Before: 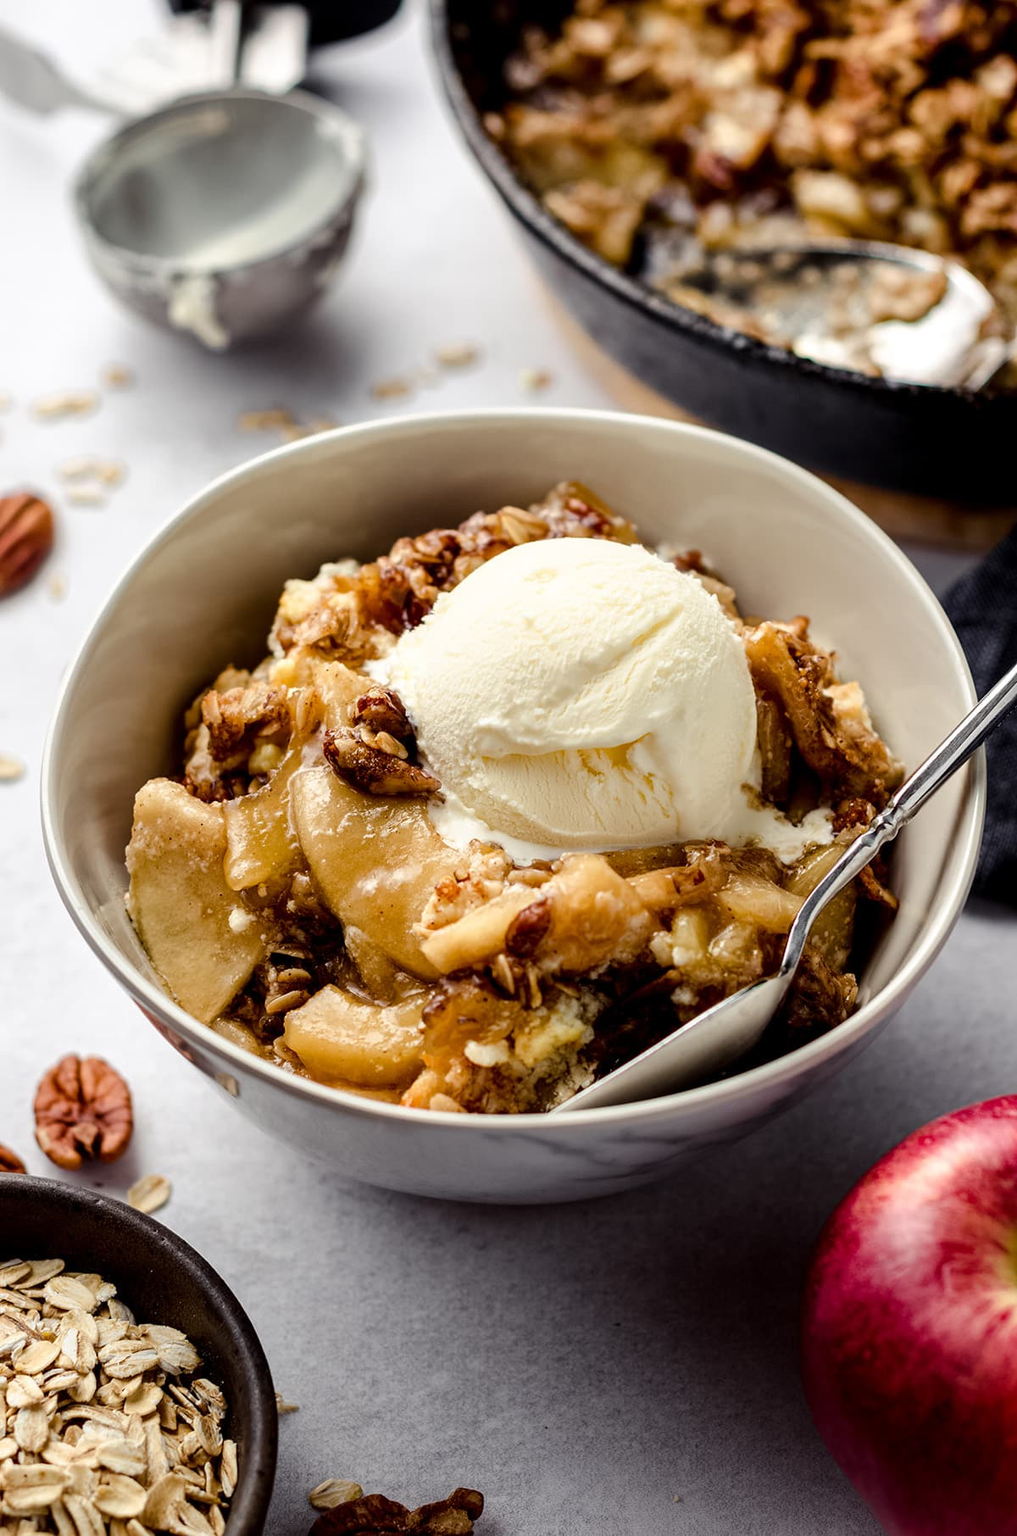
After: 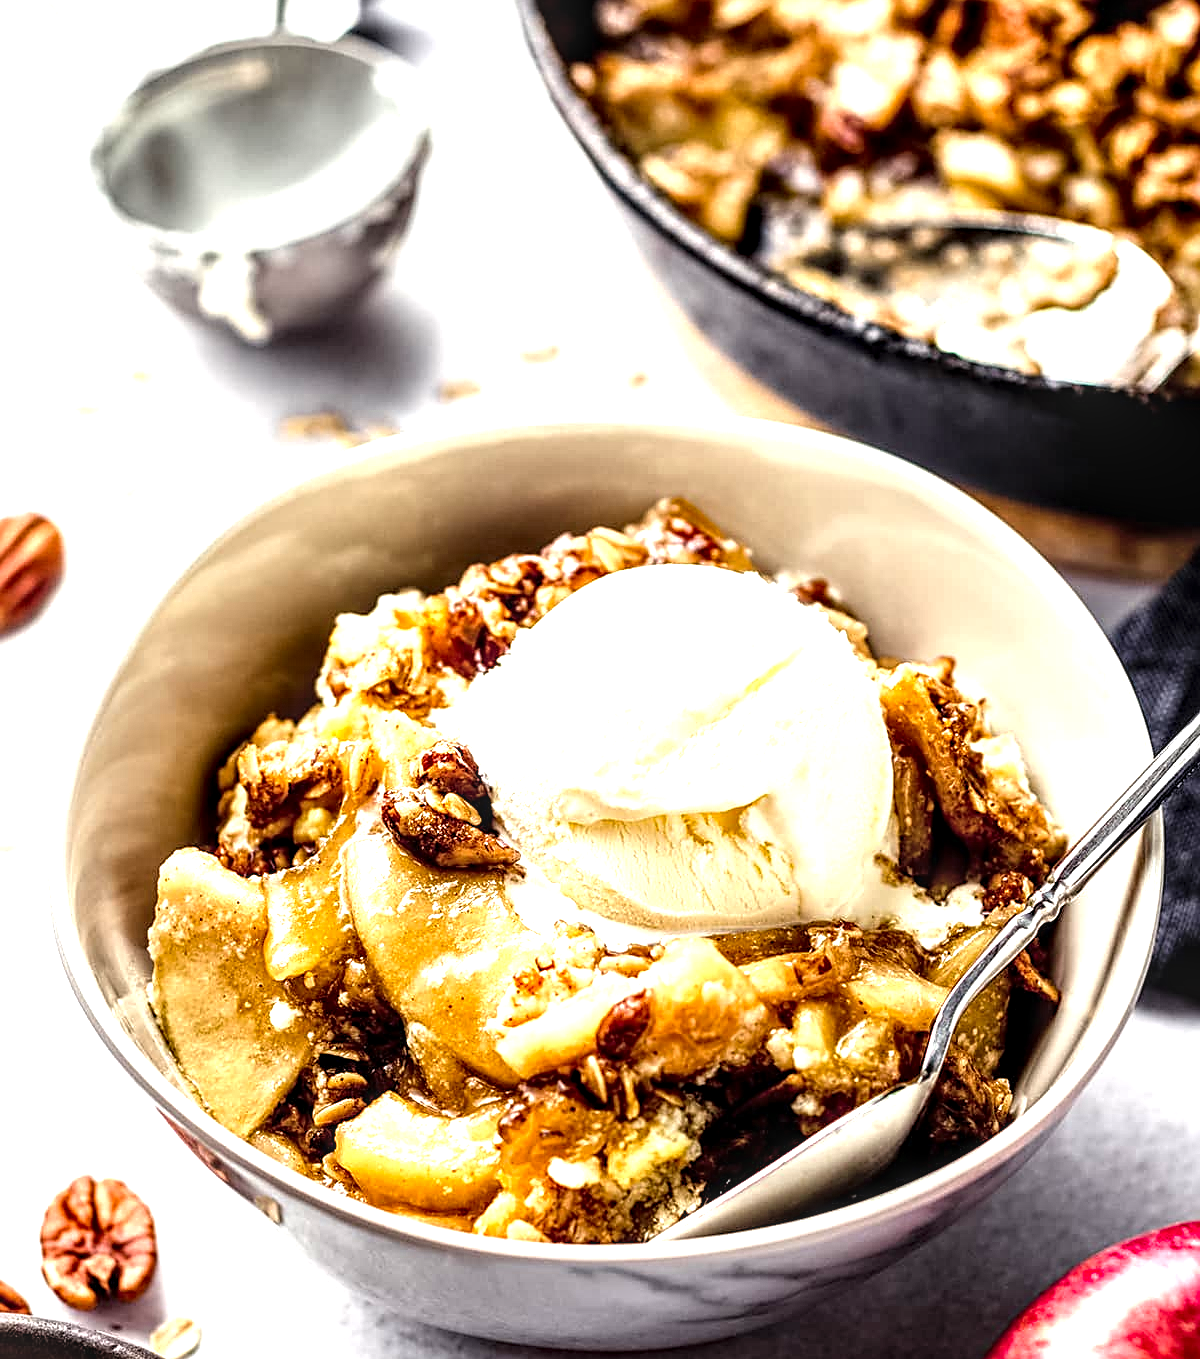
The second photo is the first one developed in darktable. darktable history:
crop: top 3.911%, bottom 21.057%
local contrast: detail 160%
sharpen: on, module defaults
levels: levels [0, 0.352, 0.703]
